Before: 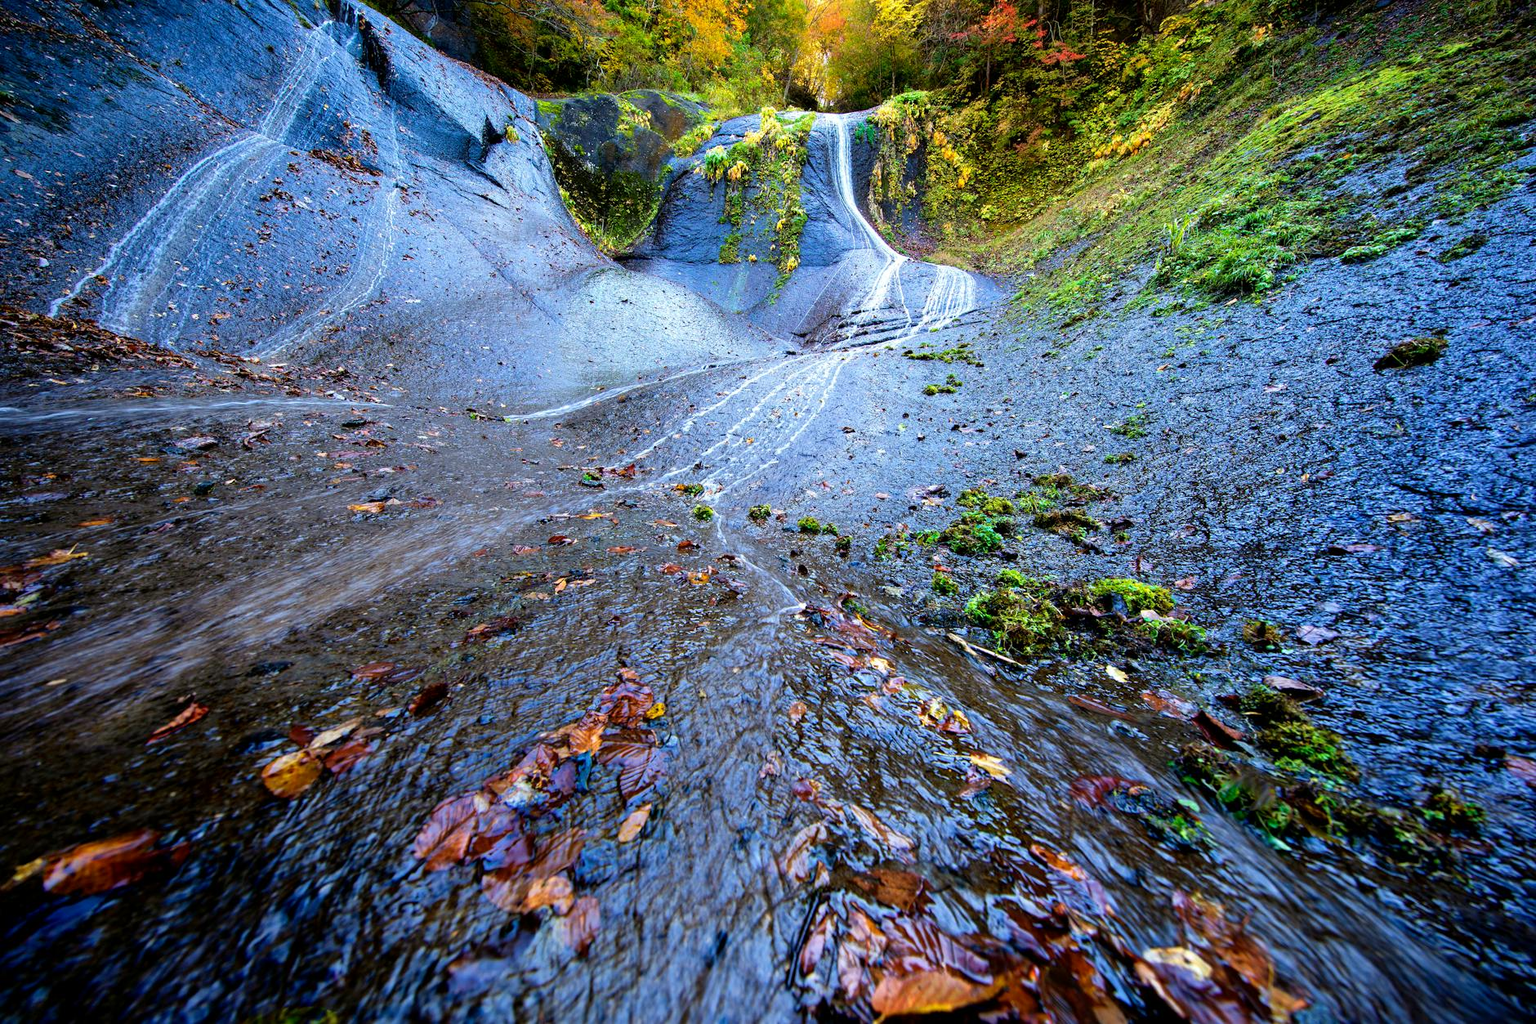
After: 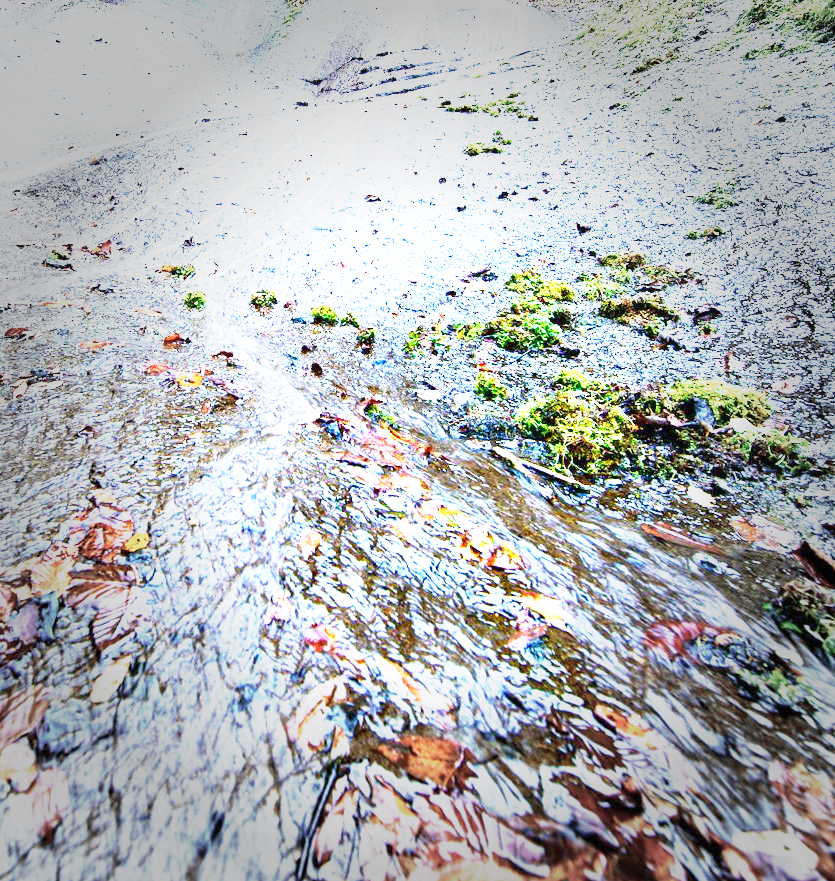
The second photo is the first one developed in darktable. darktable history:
local contrast: mode bilateral grid, contrast 15, coarseness 36, detail 105%, midtone range 0.2
base curve: curves: ch0 [(0, 0) (0.495, 0.917) (1, 1)], preserve colors none
exposure: black level correction 0, exposure 1.45 EV, compensate exposure bias true, compensate highlight preservation false
vignetting: fall-off start 48.41%, automatic ratio true, width/height ratio 1.29, unbound false
crop: left 35.432%, top 26.233%, right 20.145%, bottom 3.432%
